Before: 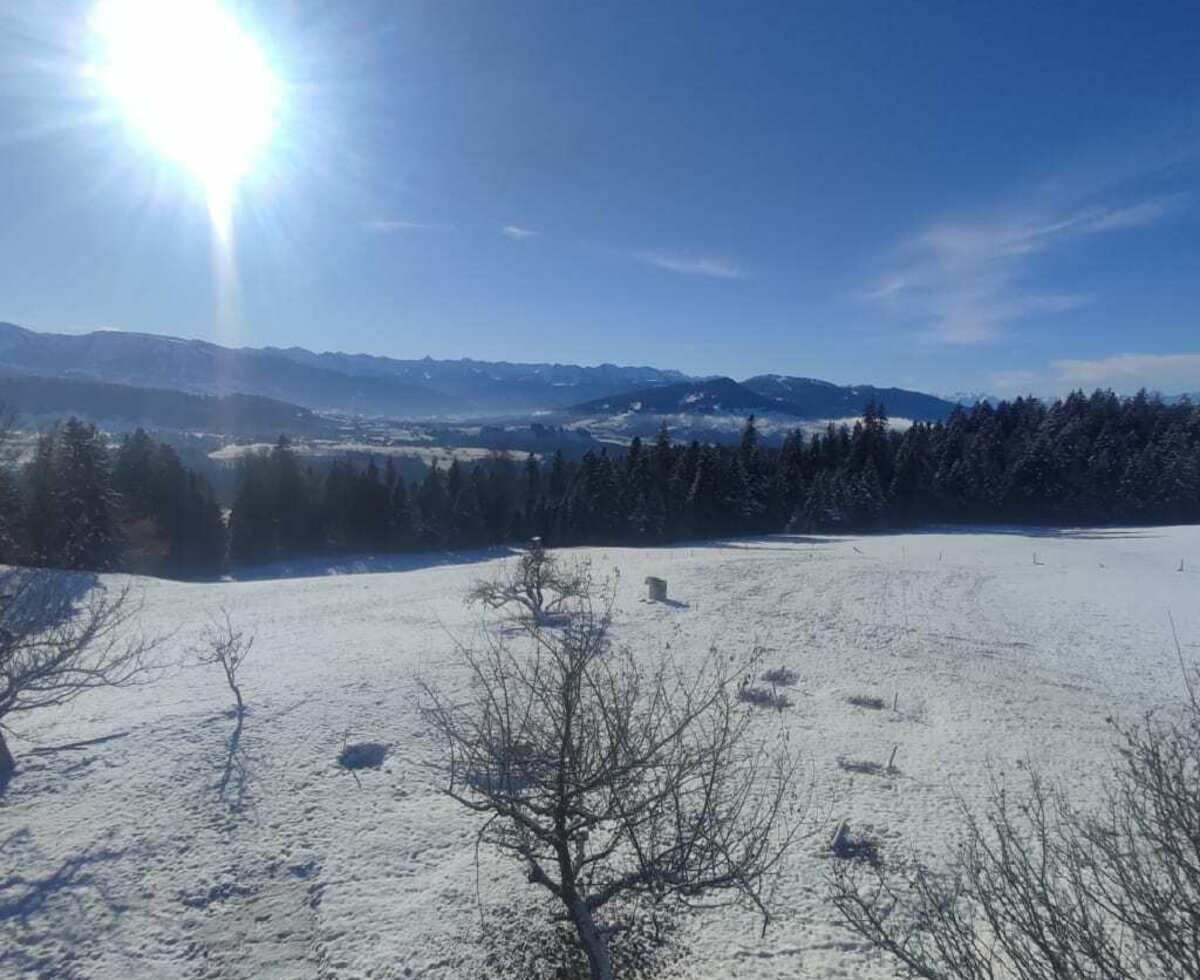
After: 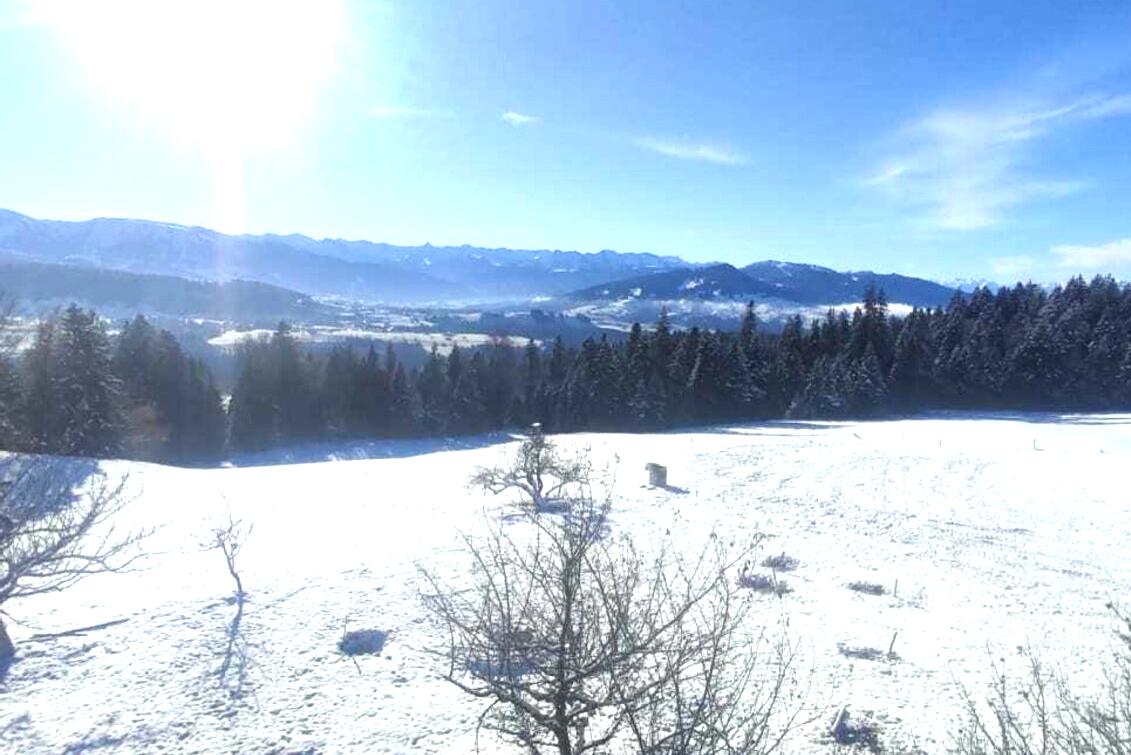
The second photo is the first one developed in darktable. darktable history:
contrast brightness saturation: saturation -0.05
crop and rotate: angle 0.03°, top 11.643%, right 5.651%, bottom 11.189%
exposure: black level correction 0, exposure 1.45 EV, compensate exposure bias true, compensate highlight preservation false
